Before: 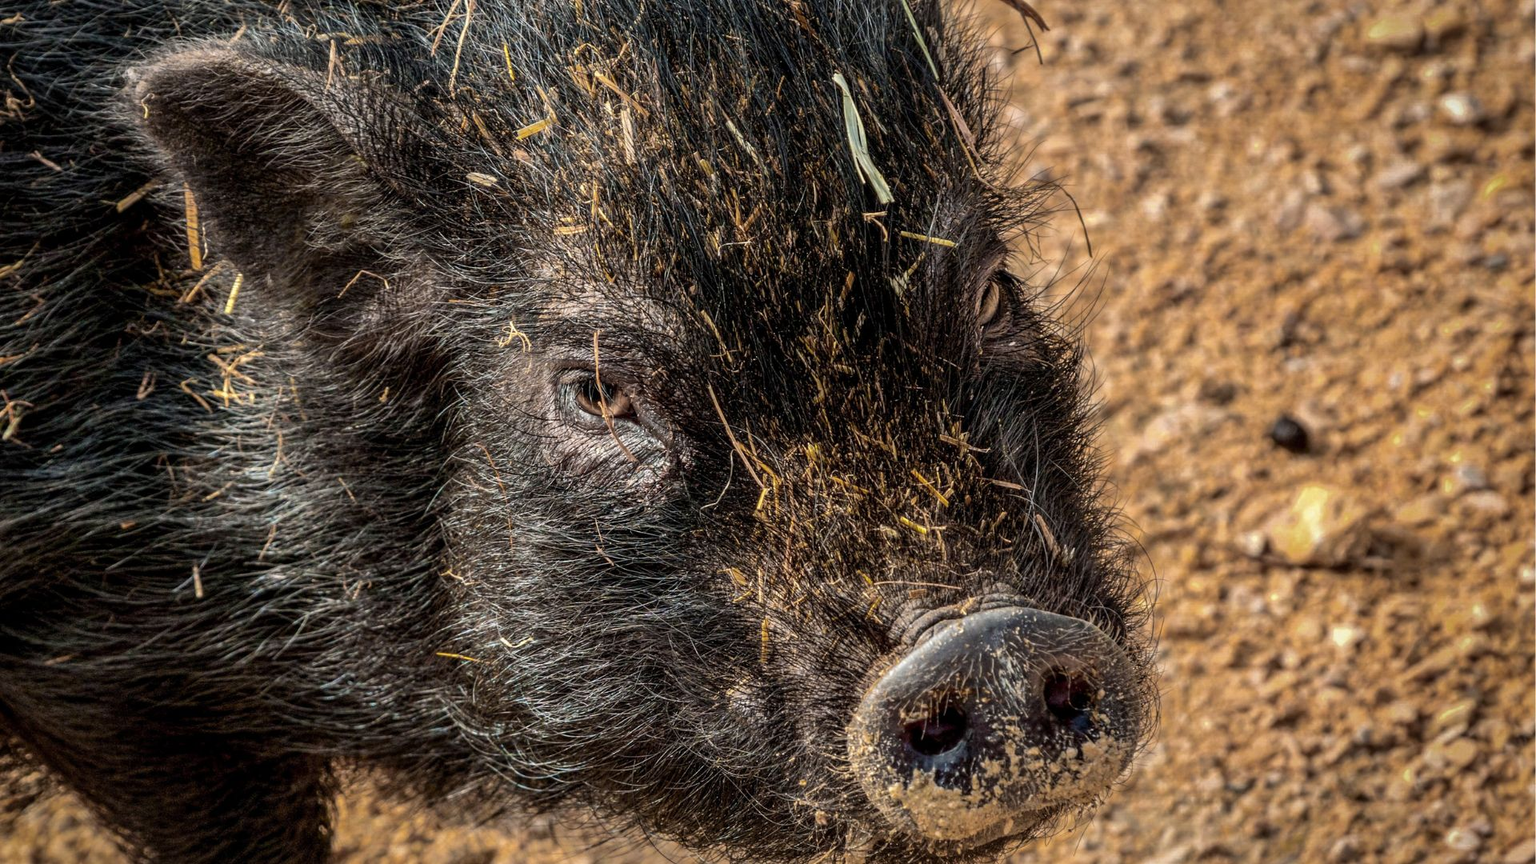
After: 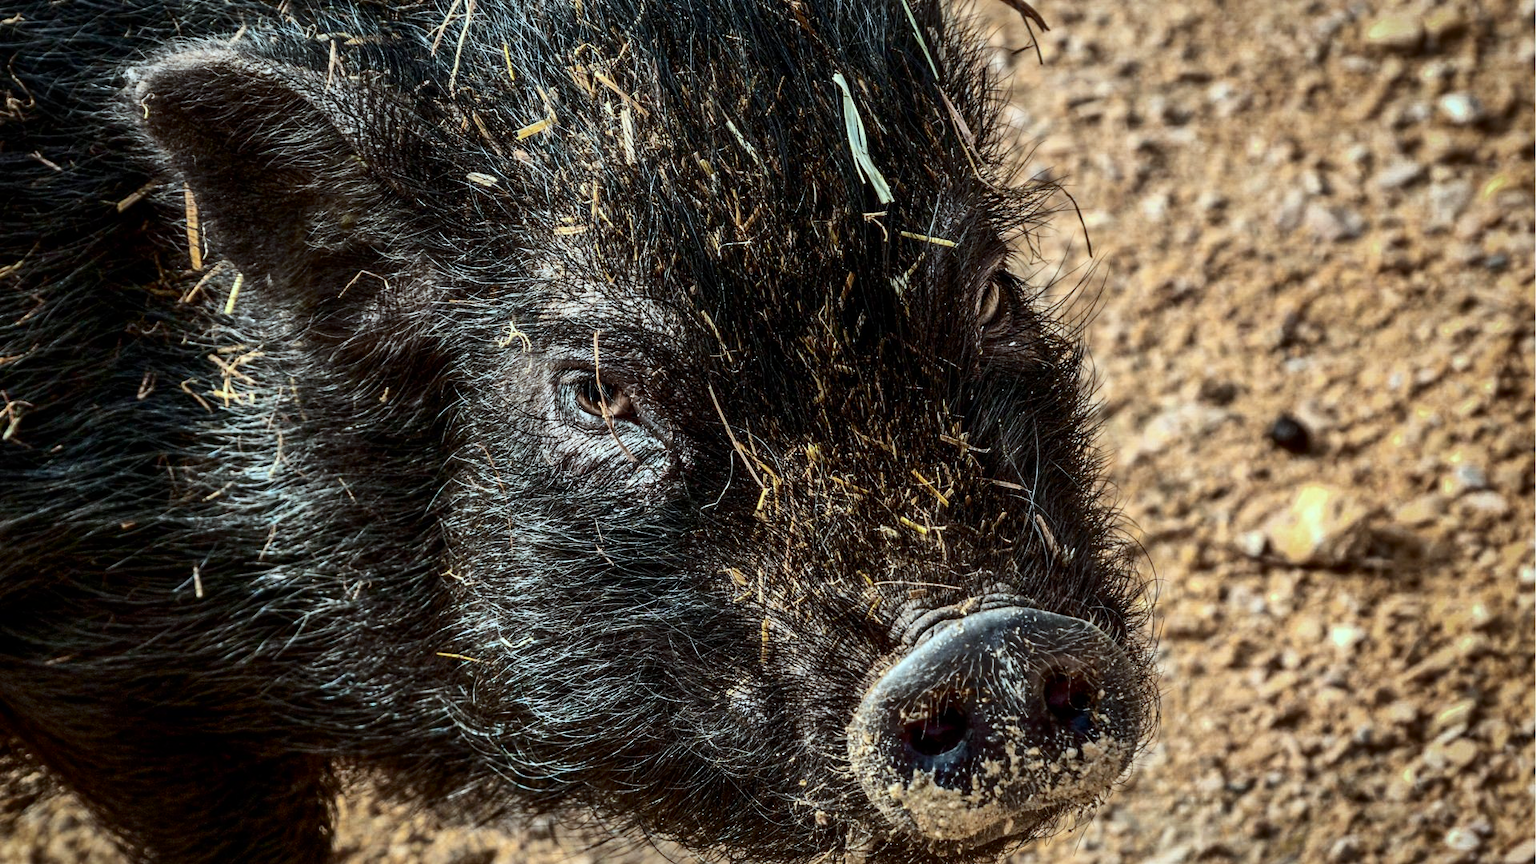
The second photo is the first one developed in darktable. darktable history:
contrast brightness saturation: contrast 0.28
color correction: highlights a* -10.04, highlights b* -10.37
